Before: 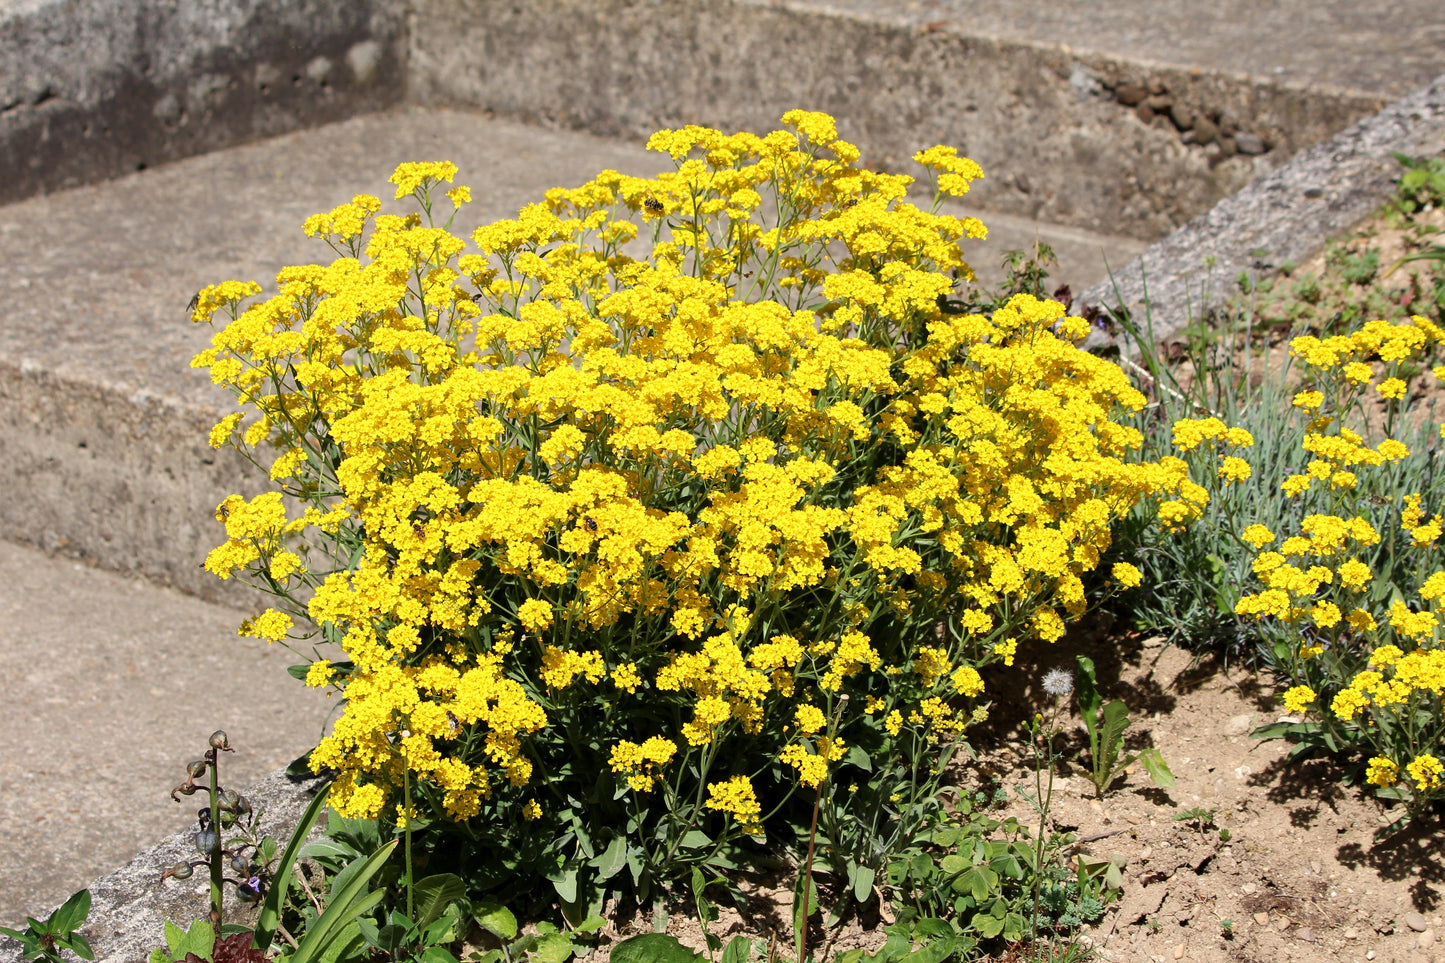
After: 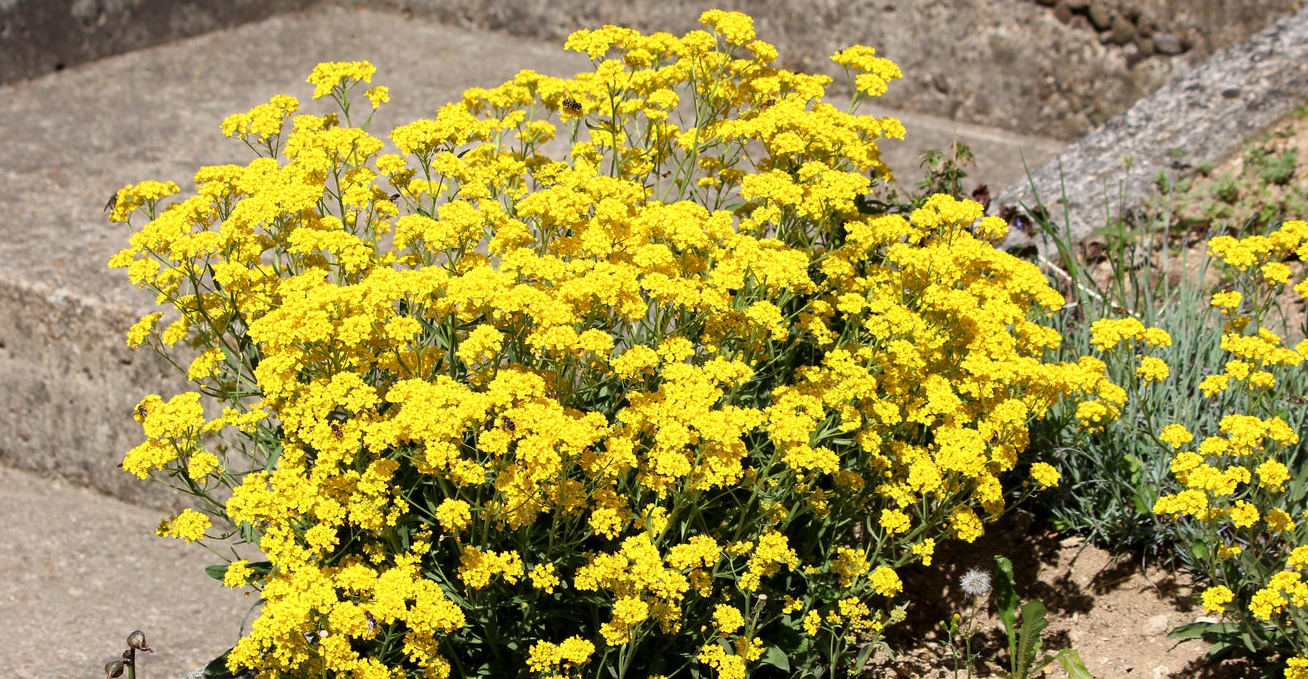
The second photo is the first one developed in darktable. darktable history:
crop: left 5.701%, top 10.445%, right 3.754%, bottom 19.029%
local contrast: mode bilateral grid, contrast 20, coarseness 50, detail 119%, midtone range 0.2
